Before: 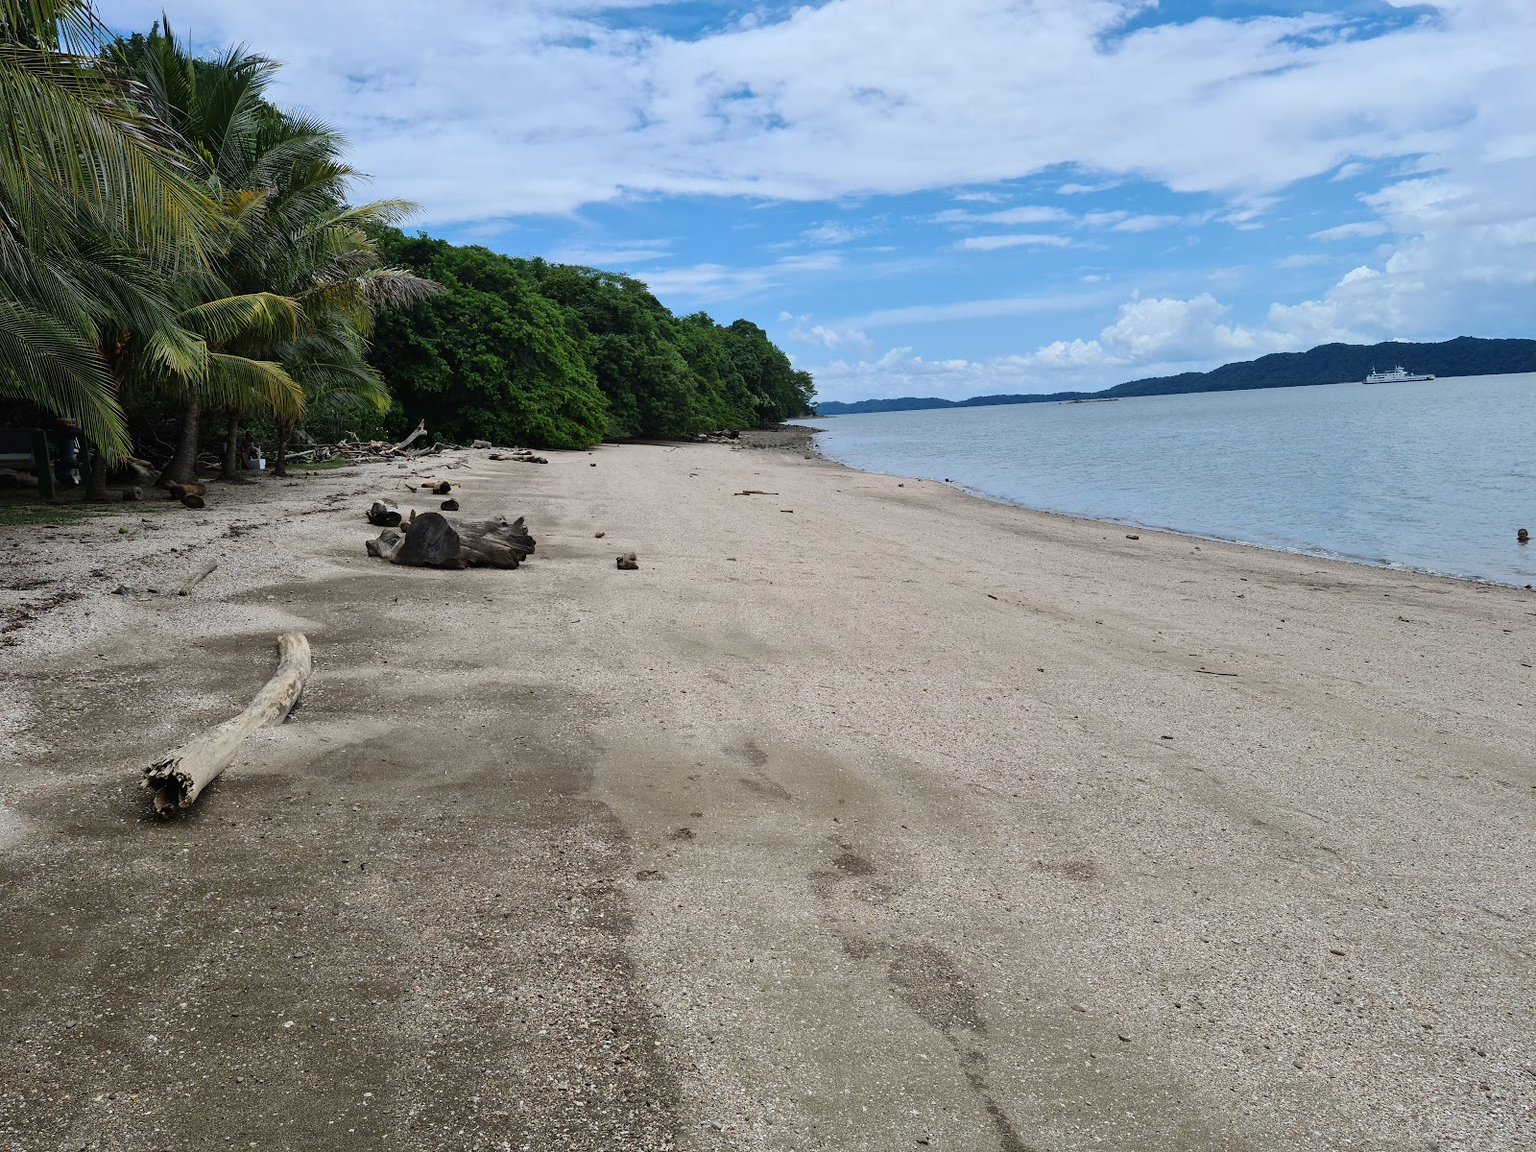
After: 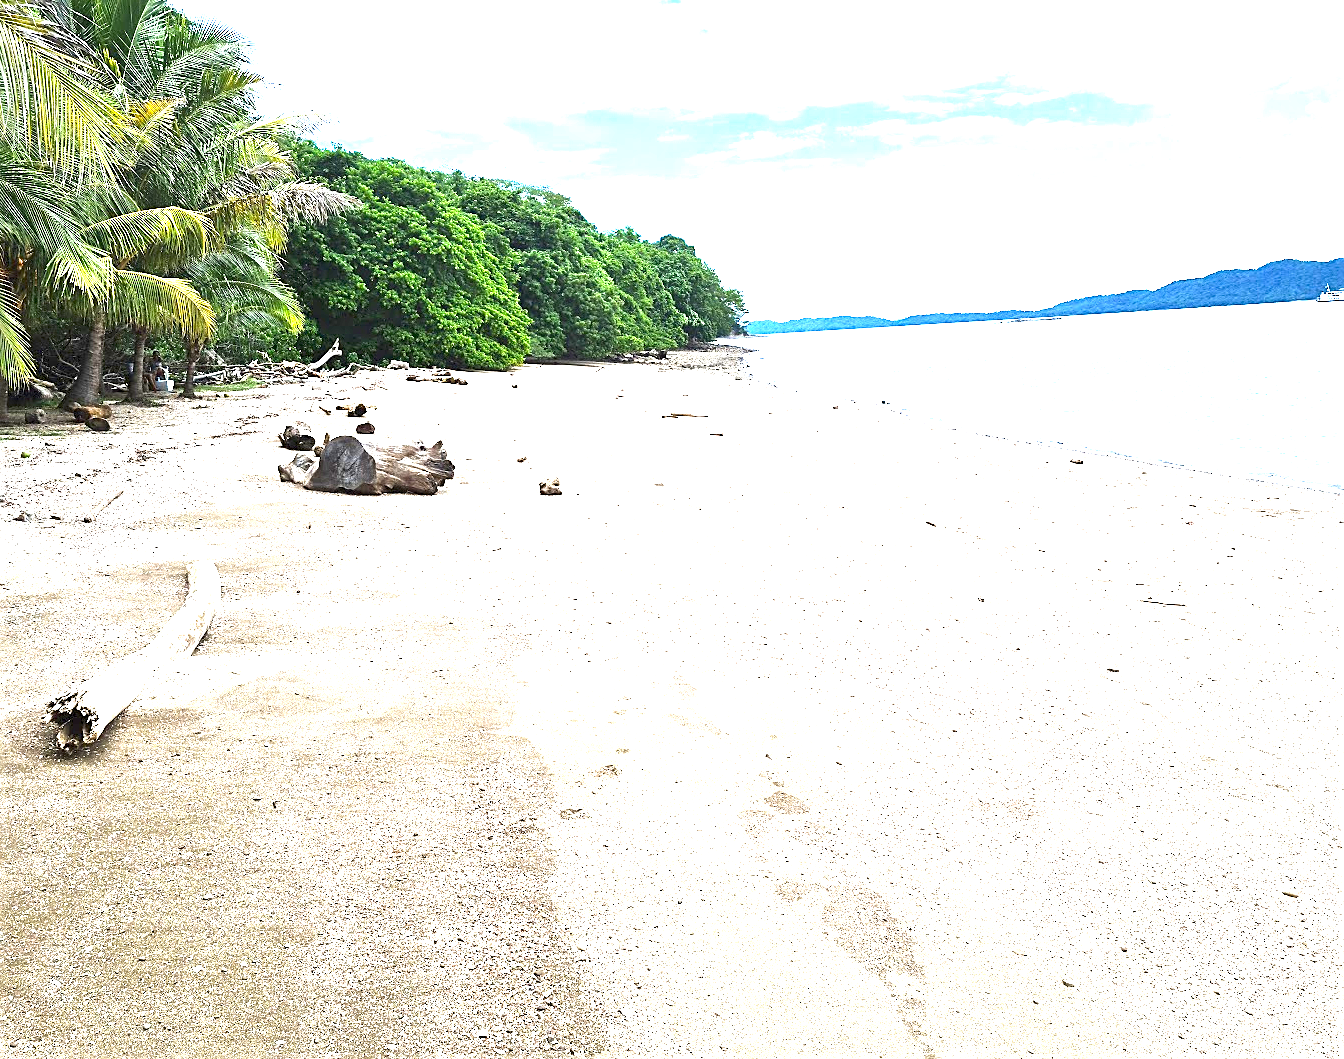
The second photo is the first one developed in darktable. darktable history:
sharpen: on, module defaults
exposure: exposure 3 EV, compensate highlight preservation false
crop: left 6.446%, top 8.188%, right 9.538%, bottom 3.548%
color balance: output saturation 110%
